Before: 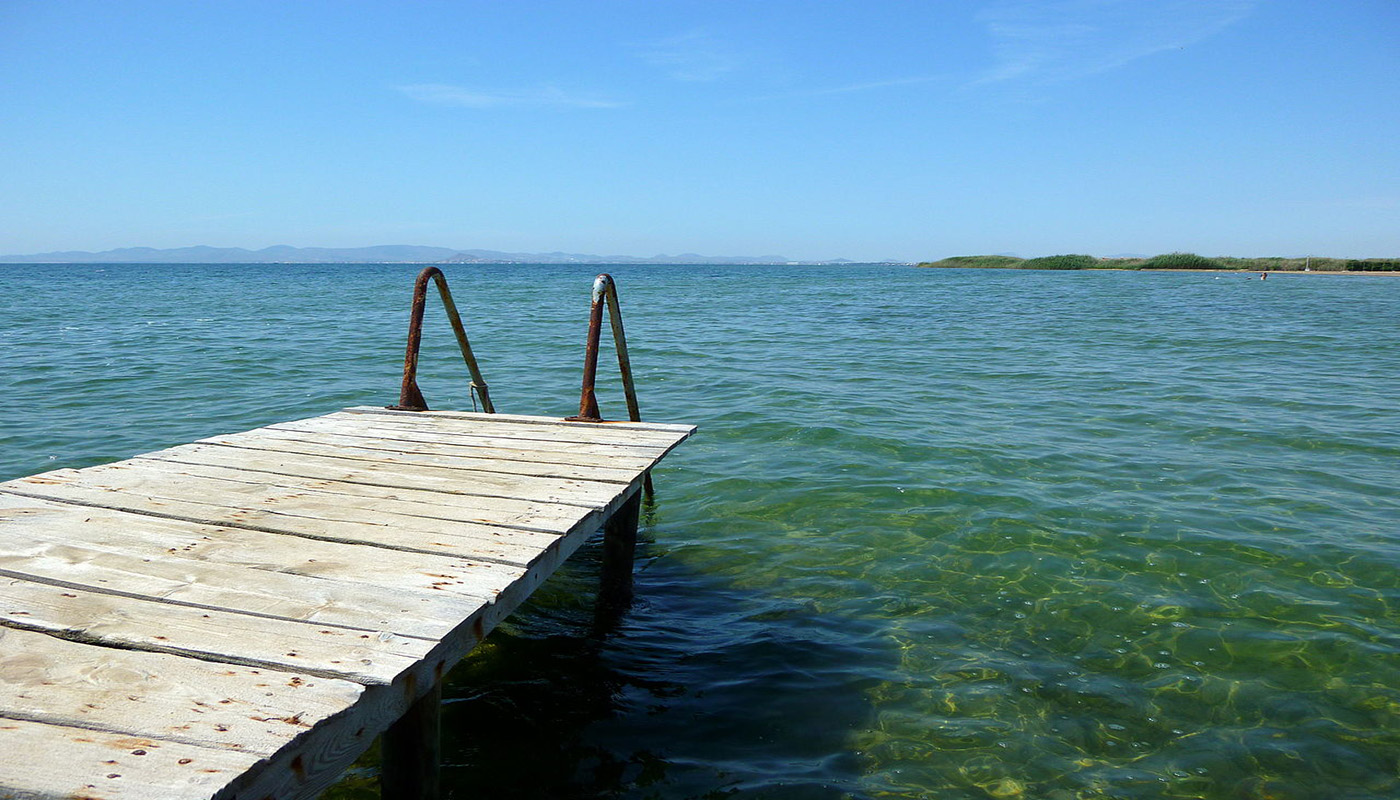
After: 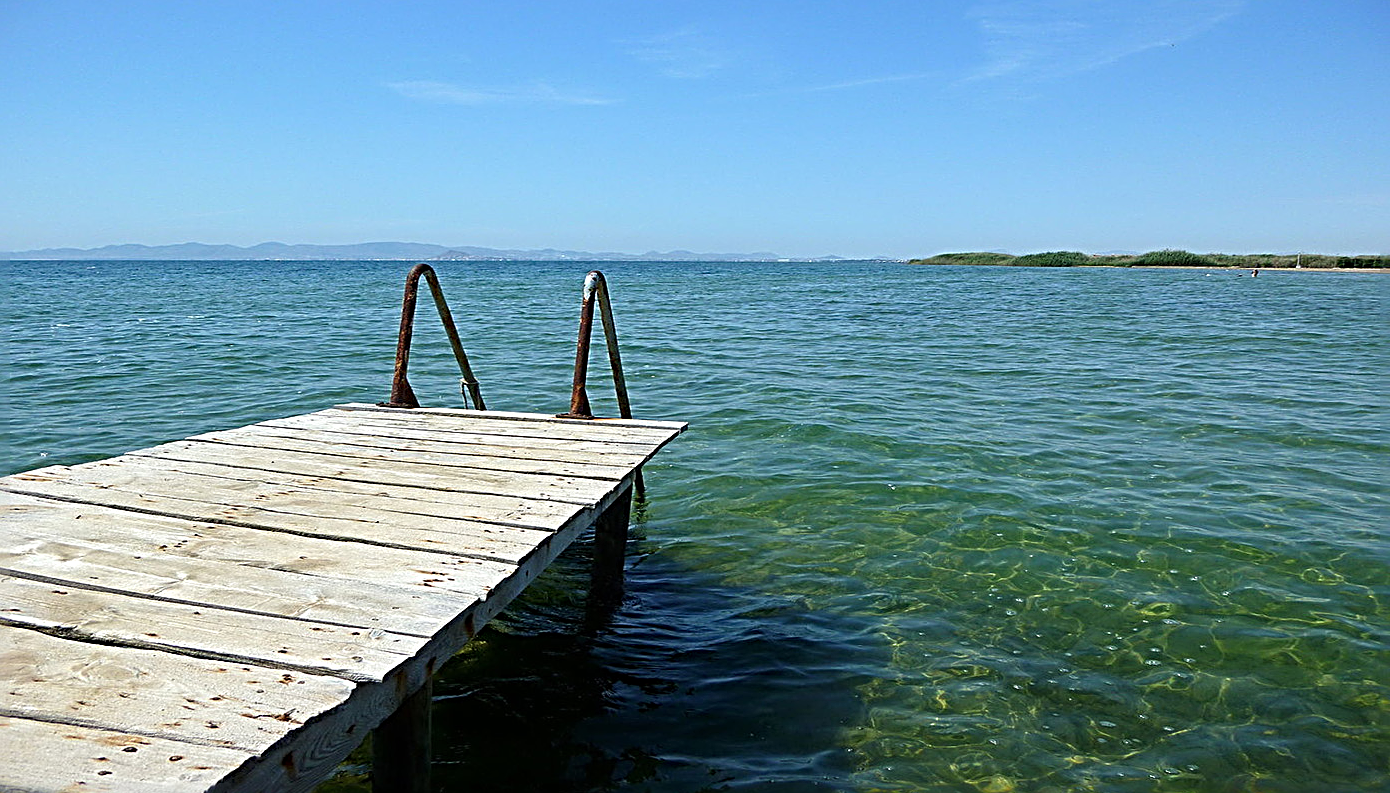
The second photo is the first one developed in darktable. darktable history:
sharpen: radius 3.743, amount 0.935
crop and rotate: left 0.652%, top 0.389%, bottom 0.394%
